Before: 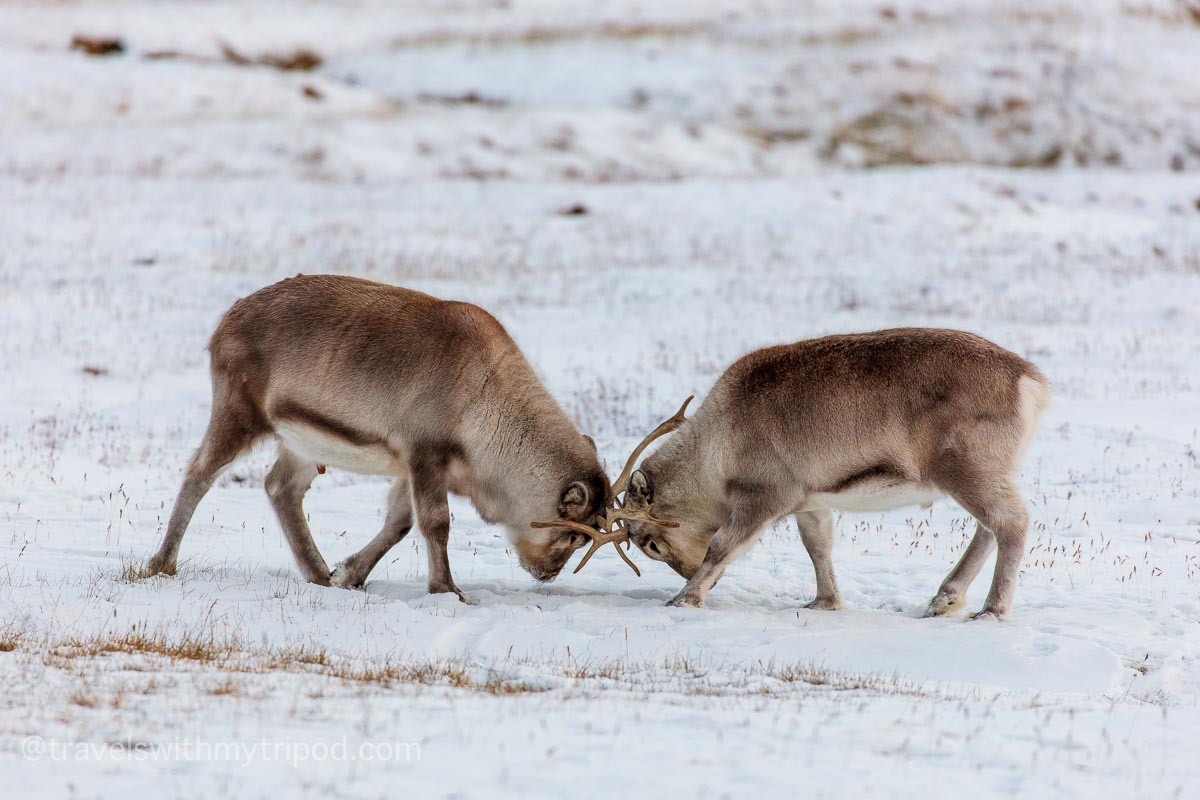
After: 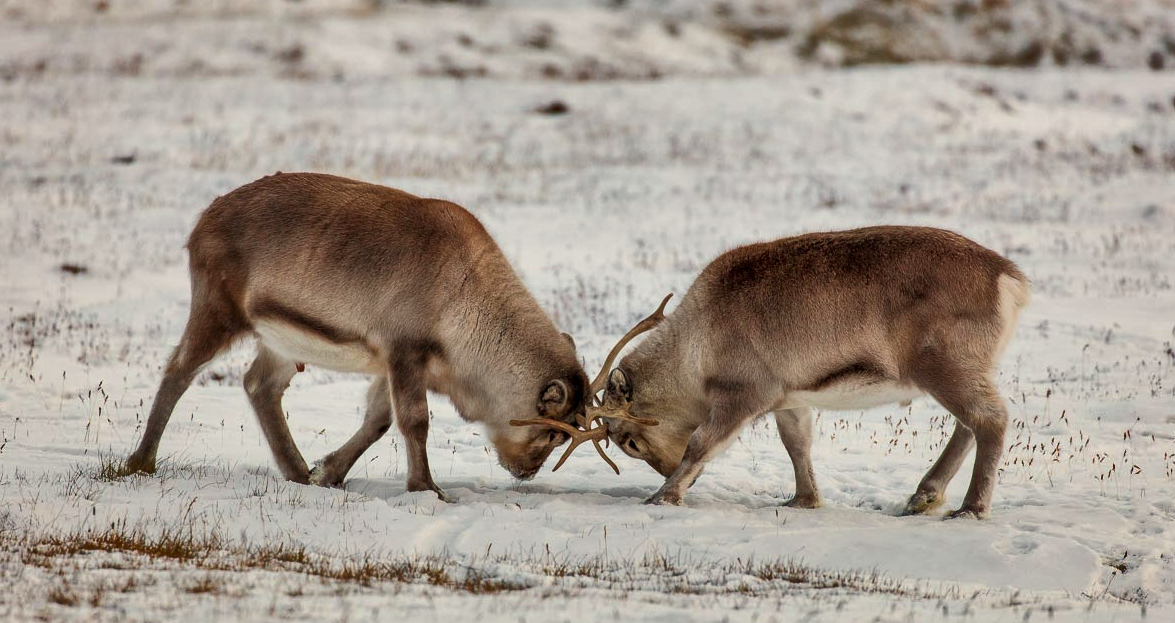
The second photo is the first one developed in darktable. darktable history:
white balance: red 1.045, blue 0.932
shadows and highlights: radius 108.52, shadows 44.07, highlights -67.8, low approximation 0.01, soften with gaussian
crop and rotate: left 1.814%, top 12.818%, right 0.25%, bottom 9.225%
